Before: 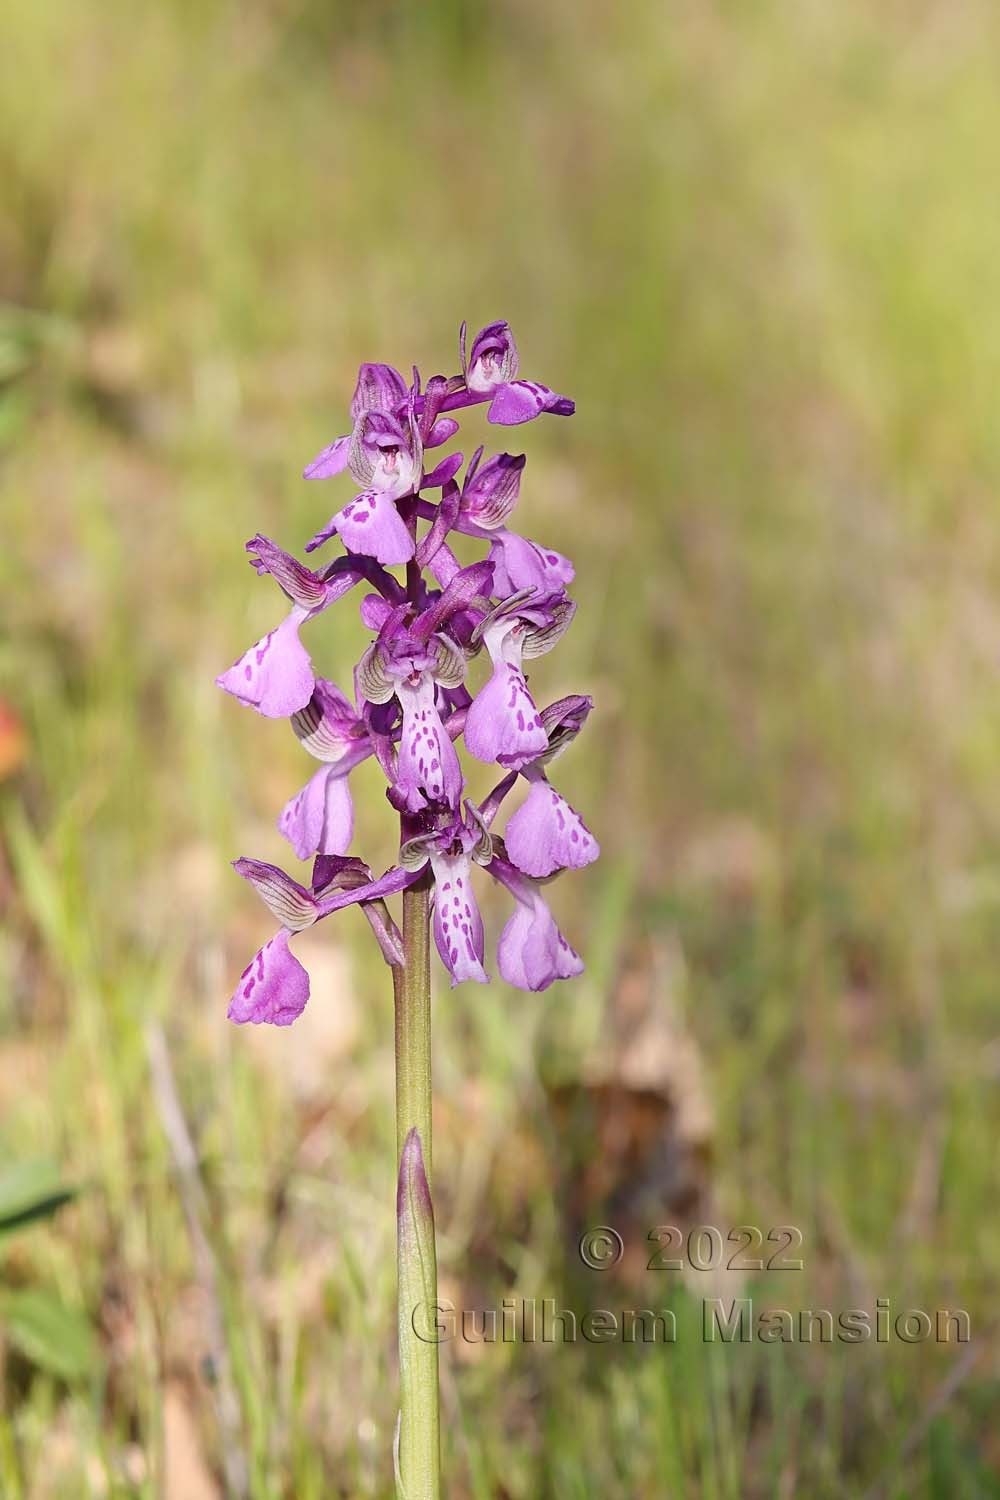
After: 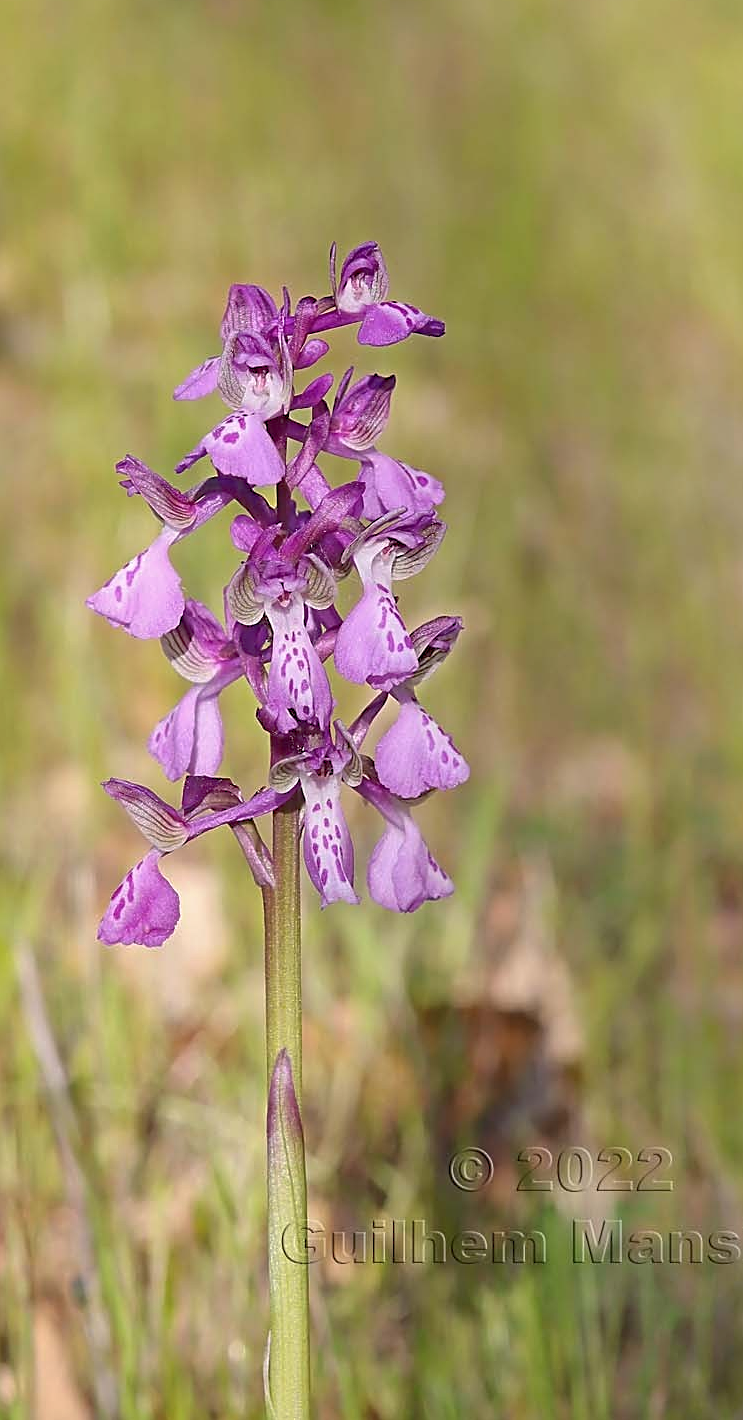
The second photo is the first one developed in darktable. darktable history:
shadows and highlights: on, module defaults
crop and rotate: left 13.011%, top 5.295%, right 12.606%
sharpen: on, module defaults
